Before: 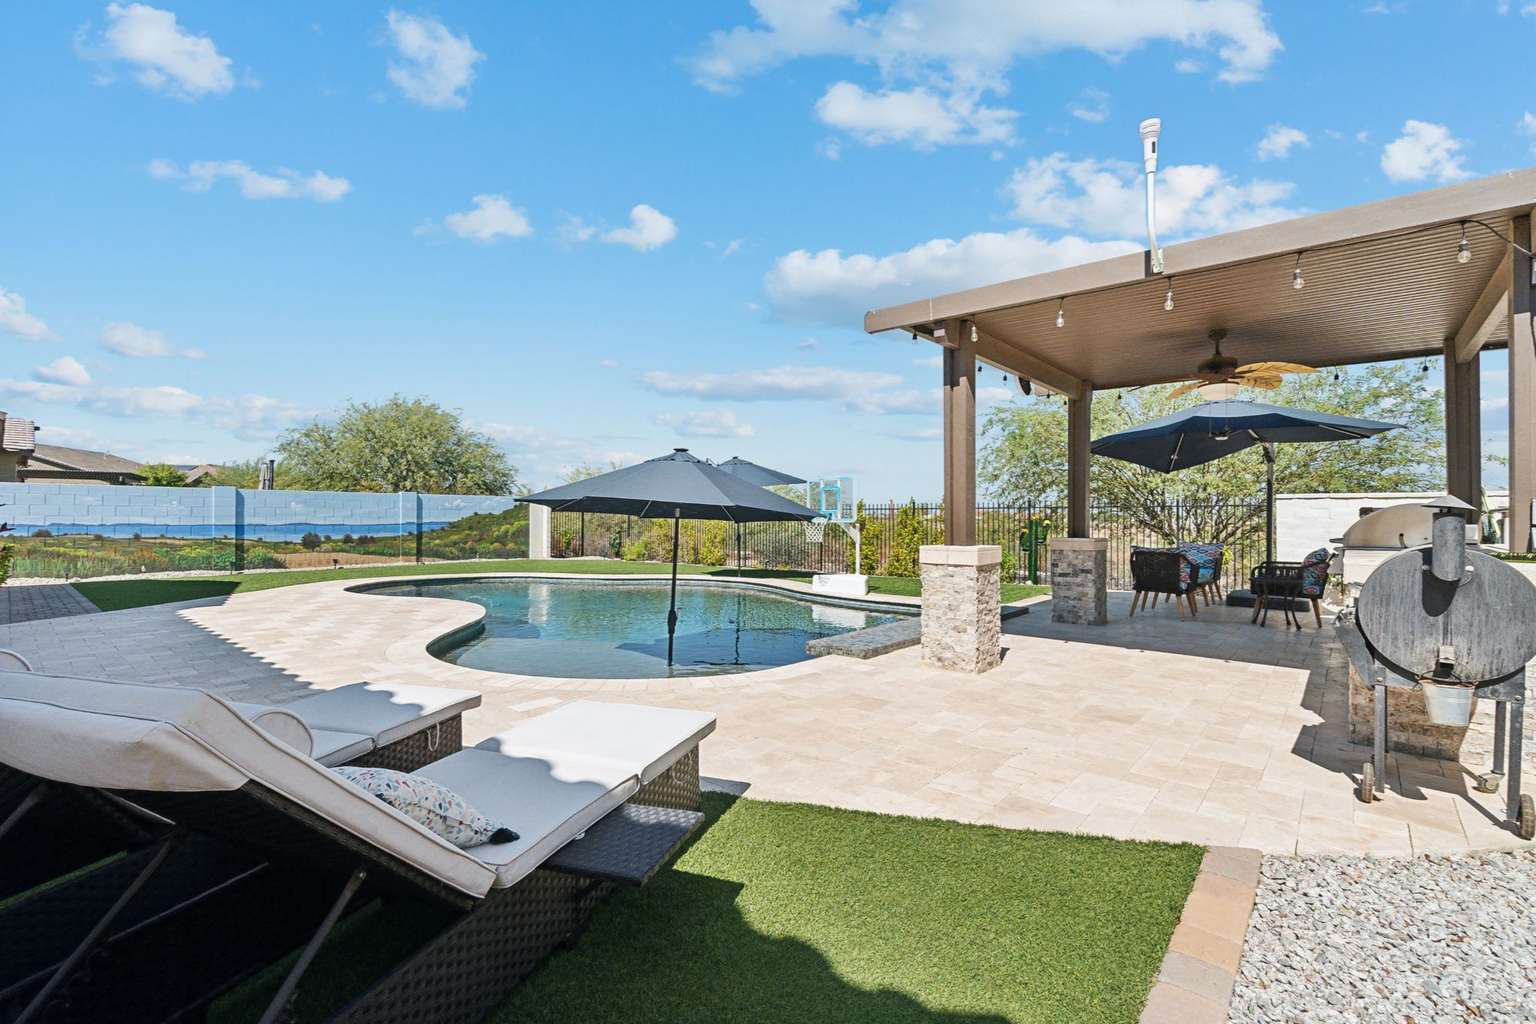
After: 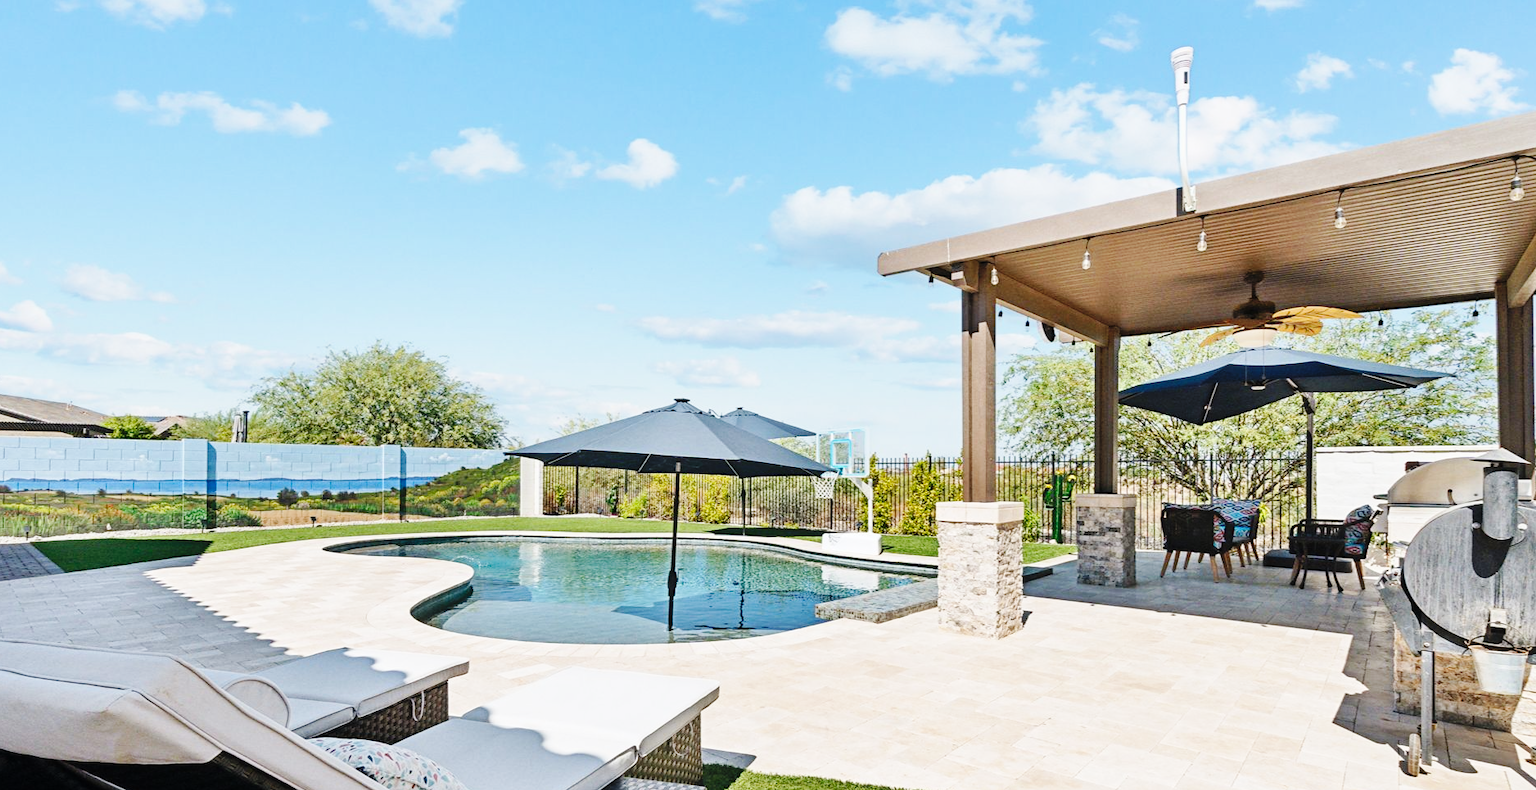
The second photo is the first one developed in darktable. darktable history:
base curve: curves: ch0 [(0, 0) (0.036, 0.025) (0.121, 0.166) (0.206, 0.329) (0.605, 0.79) (1, 1)], preserve colors none
crop: left 2.737%, top 7.287%, right 3.421%, bottom 20.179%
